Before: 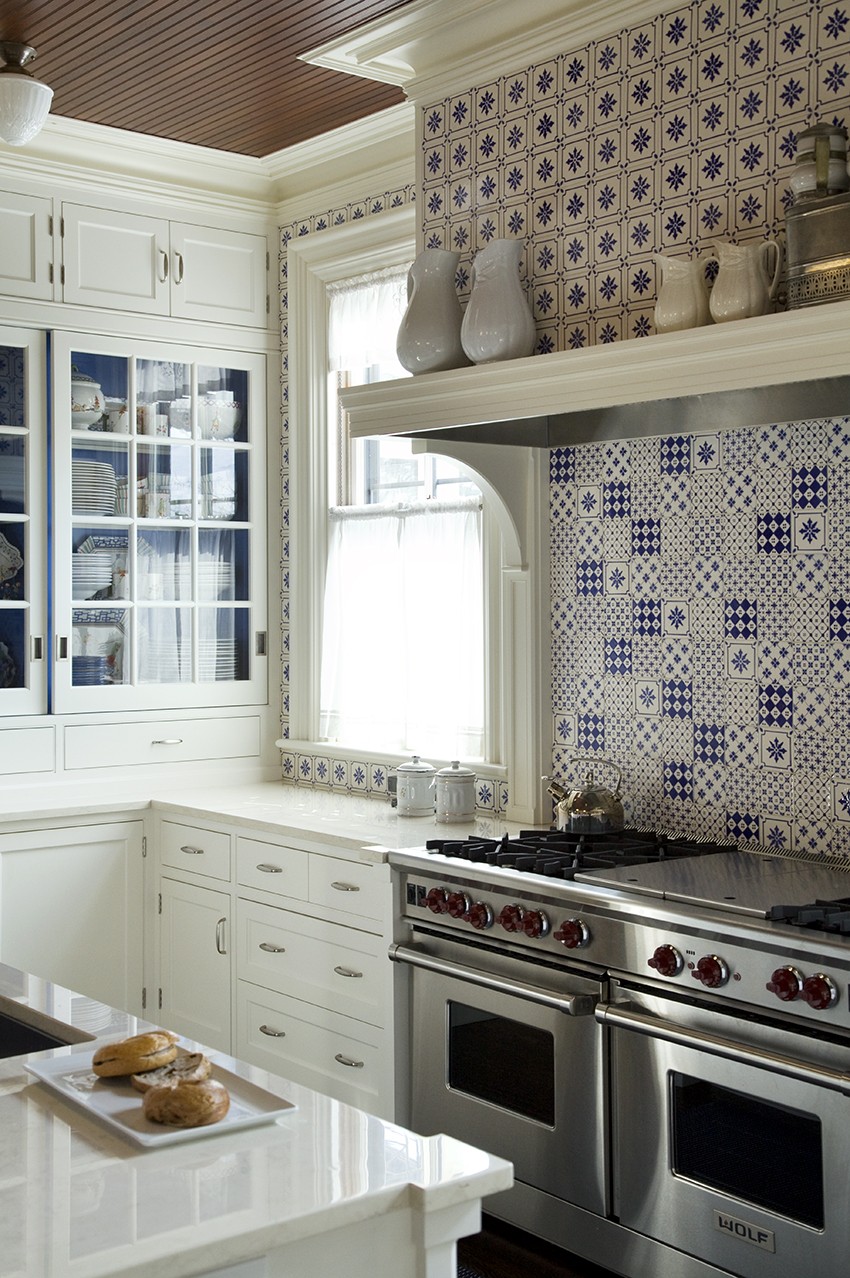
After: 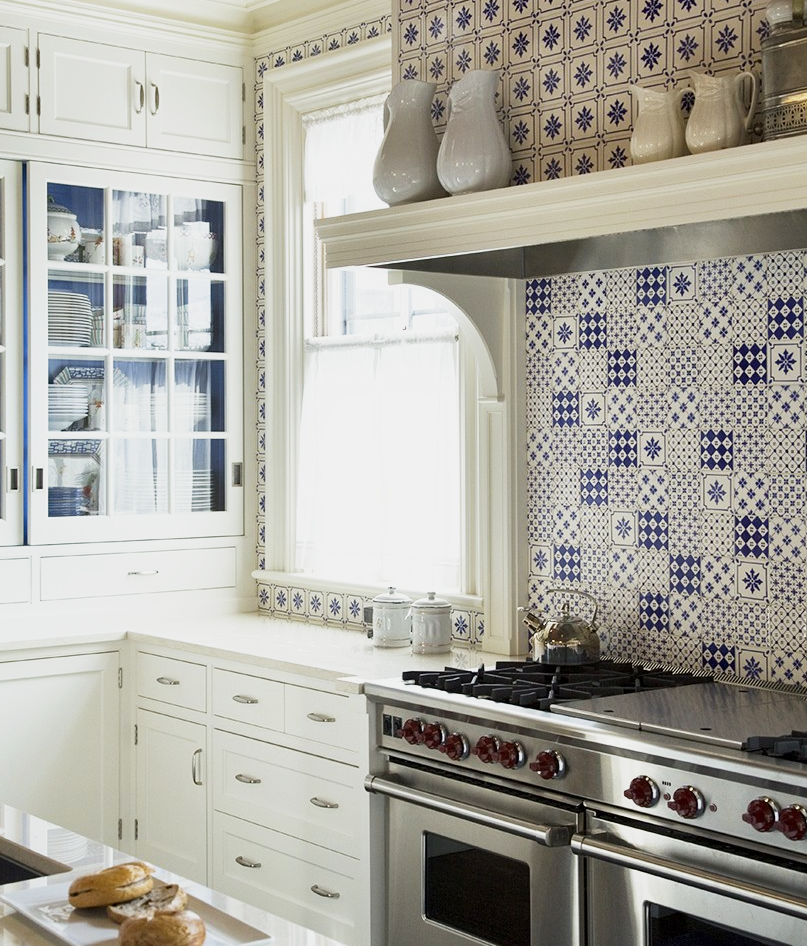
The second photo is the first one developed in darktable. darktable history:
crop and rotate: left 2.991%, top 13.302%, right 1.981%, bottom 12.636%
exposure: compensate highlight preservation false
base curve: curves: ch0 [(0, 0) (0.088, 0.125) (0.176, 0.251) (0.354, 0.501) (0.613, 0.749) (1, 0.877)], preserve colors none
